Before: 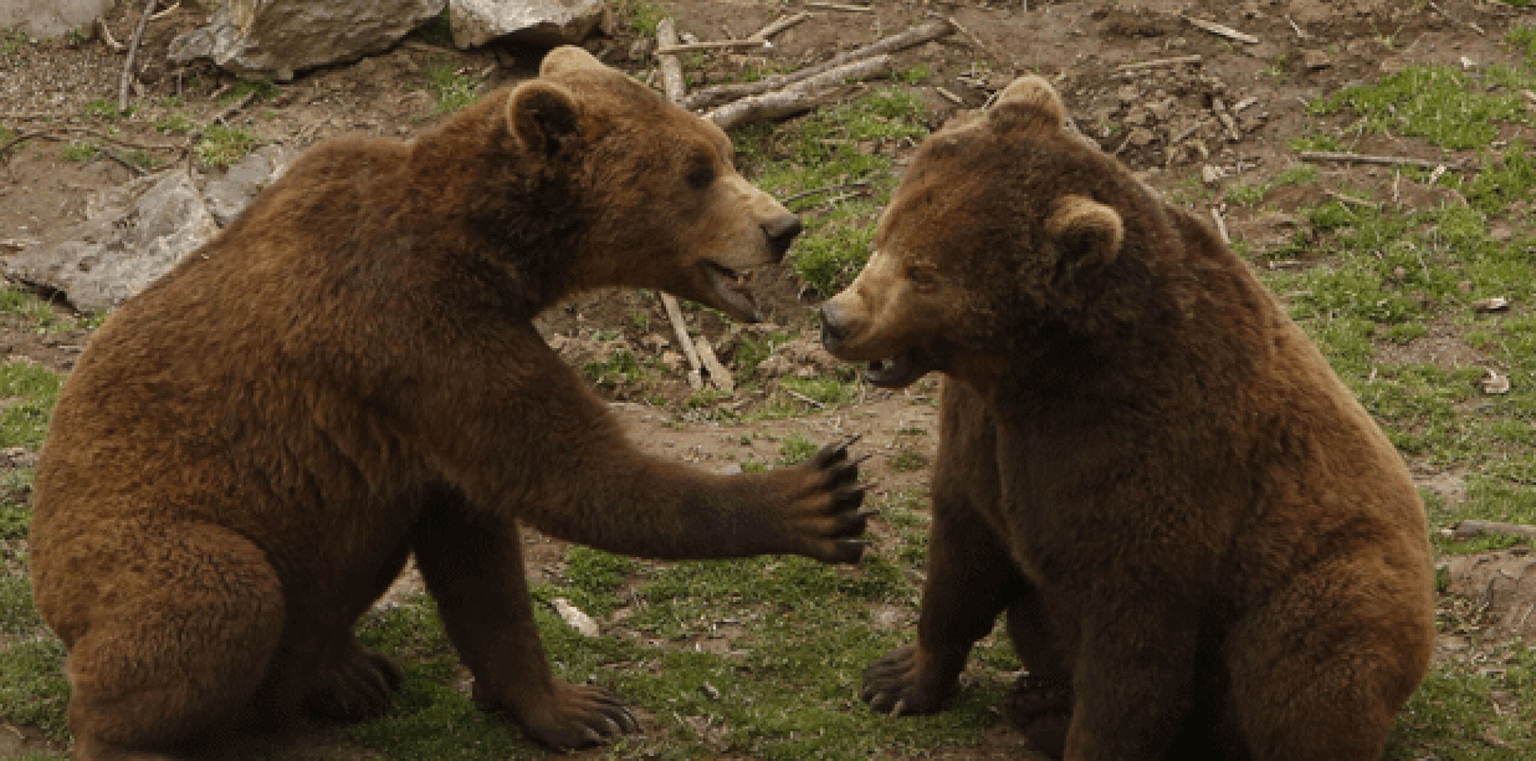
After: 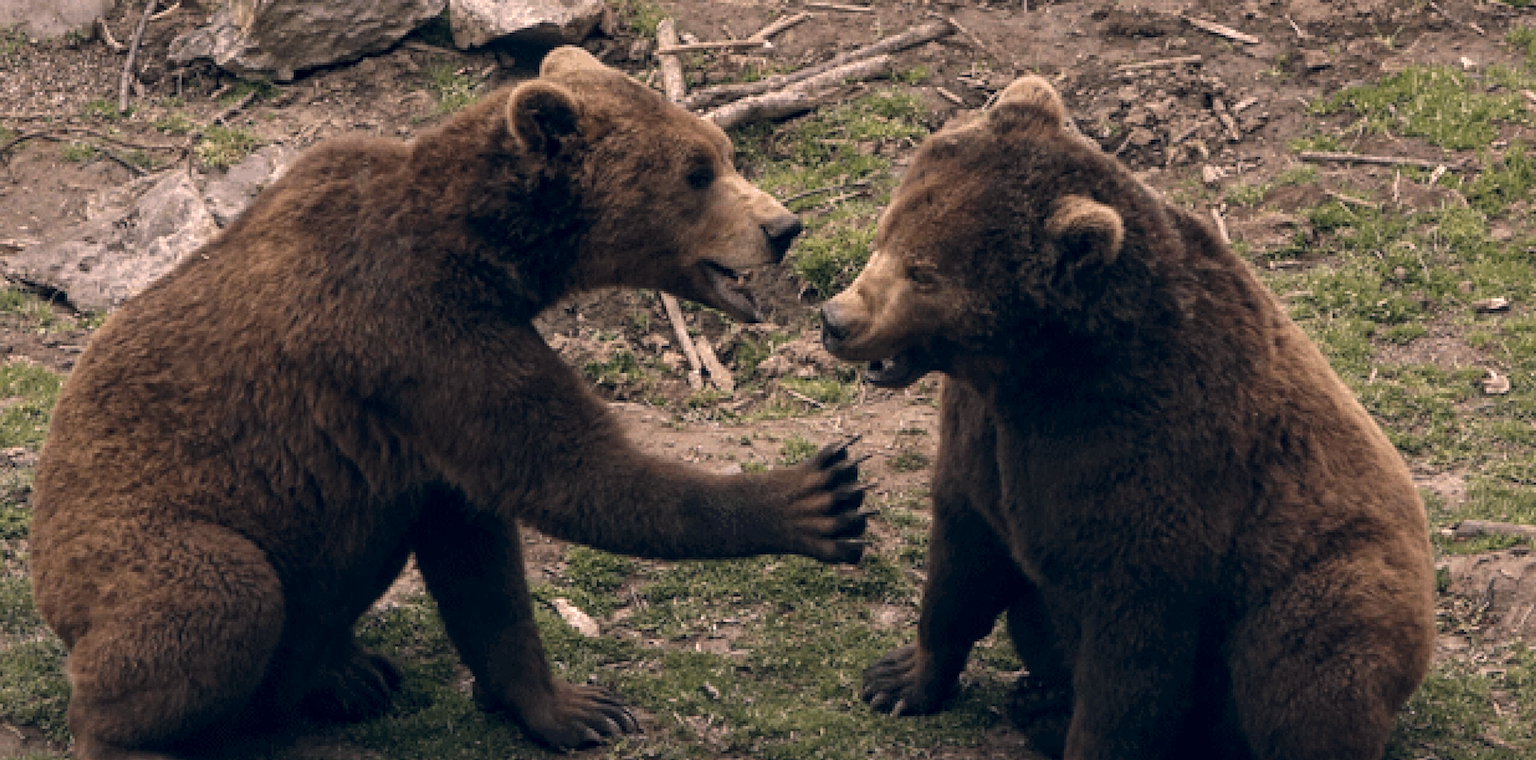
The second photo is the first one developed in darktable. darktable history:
color correction: highlights a* 14.41, highlights b* 6.15, shadows a* -6.15, shadows b* -15.99, saturation 0.833
contrast brightness saturation: saturation -0.055
local contrast: on, module defaults
tone equalizer: -8 EV -0.383 EV, -7 EV -0.373 EV, -6 EV -0.356 EV, -5 EV -0.25 EV, -3 EV 0.214 EV, -2 EV 0.353 EV, -1 EV 0.383 EV, +0 EV 0.396 EV
